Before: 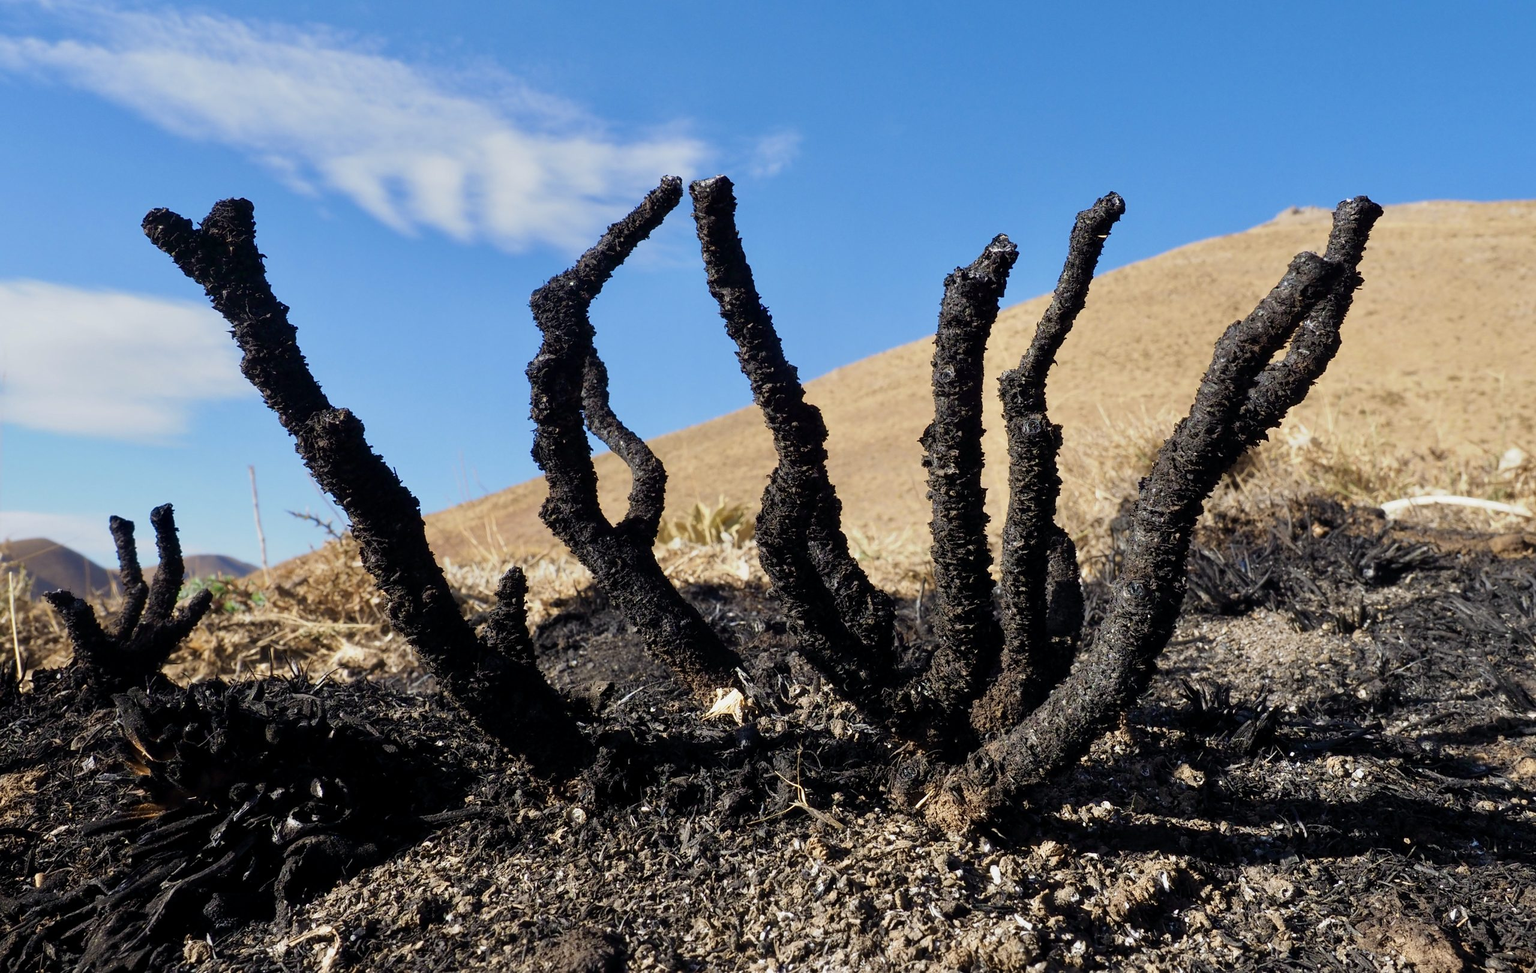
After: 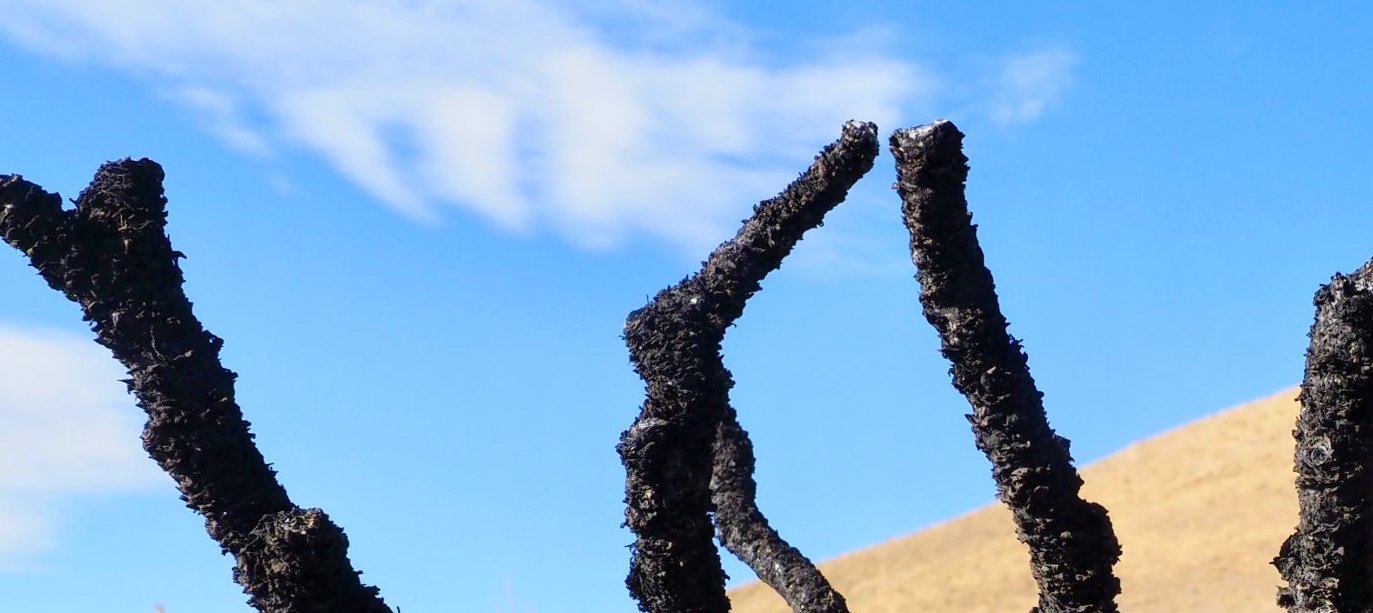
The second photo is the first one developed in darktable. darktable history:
crop: left 10.121%, top 10.631%, right 36.218%, bottom 51.526%
contrast brightness saturation: contrast 0.2, brightness 0.16, saturation 0.22
